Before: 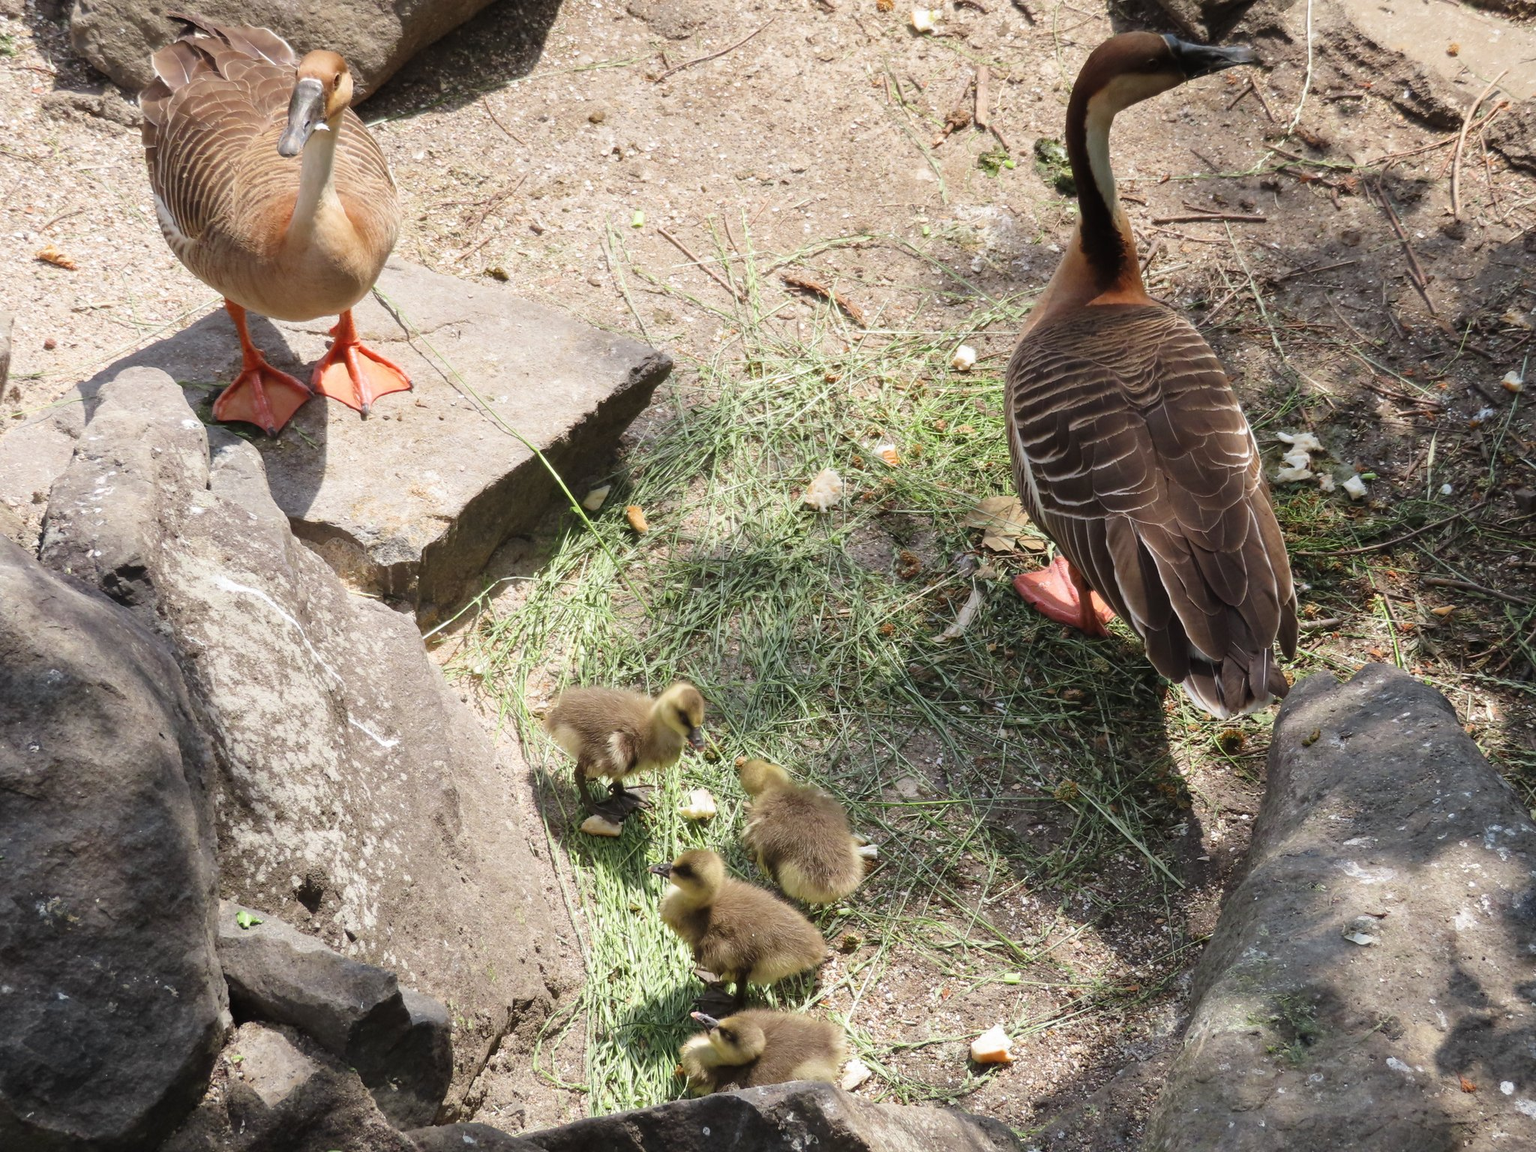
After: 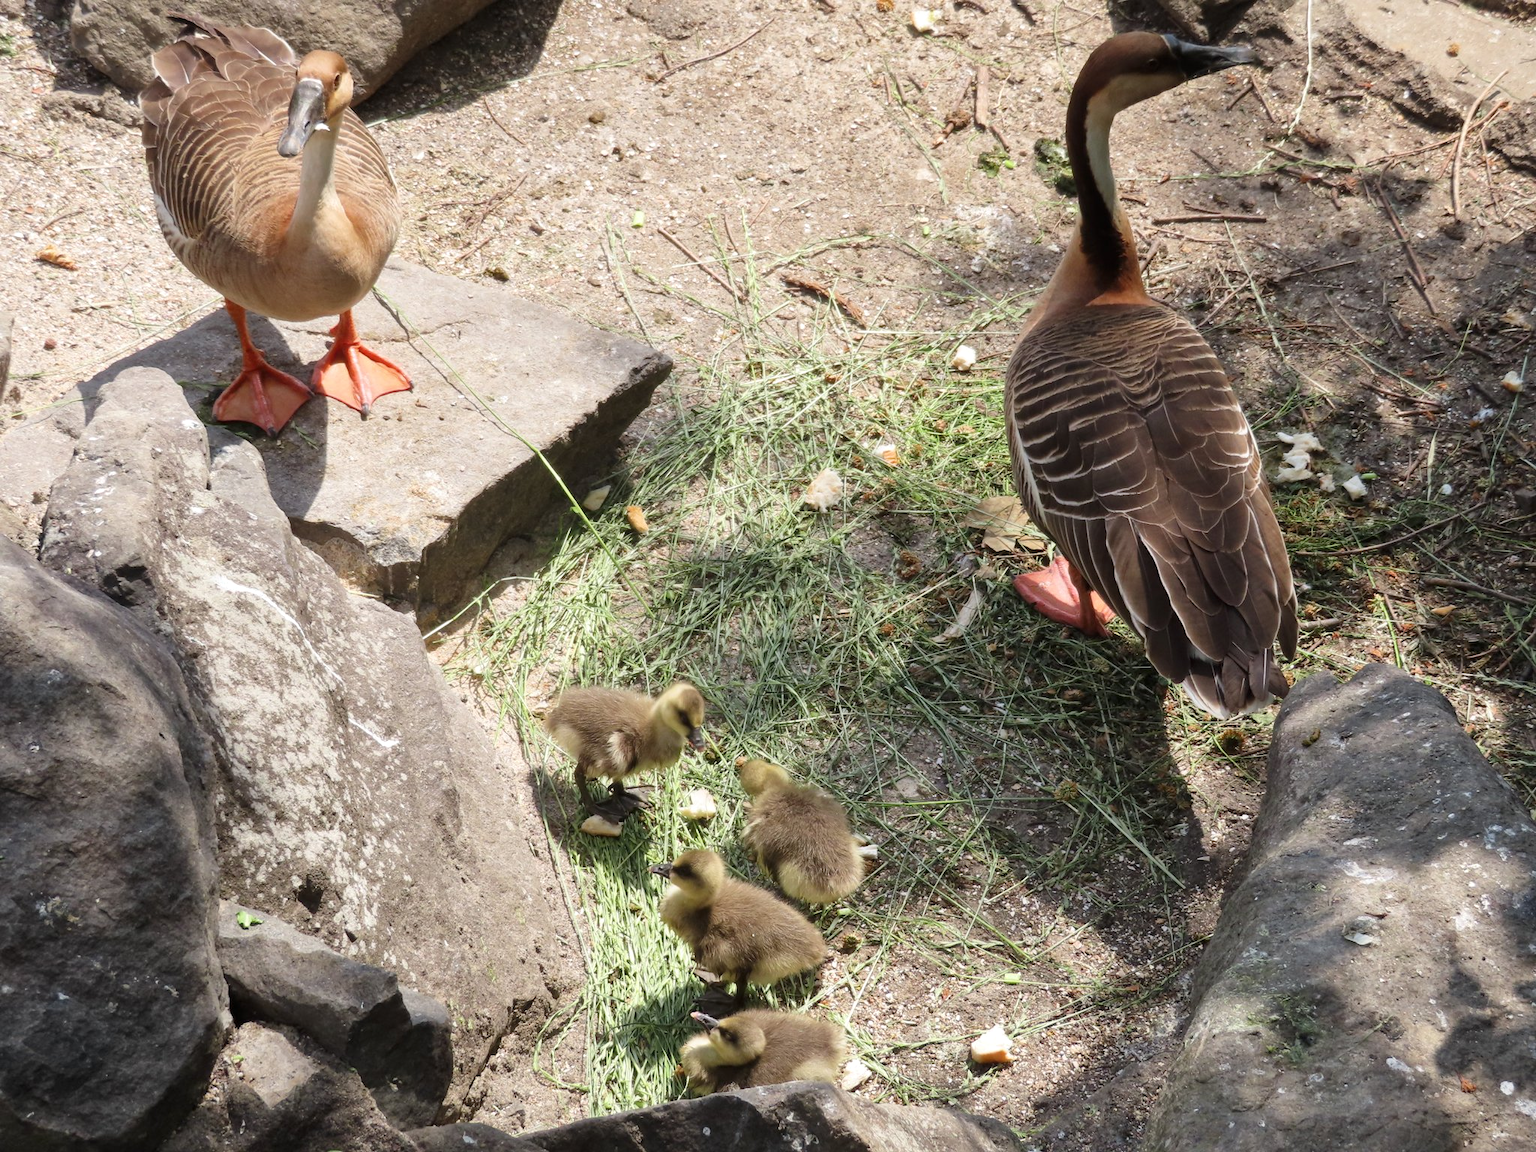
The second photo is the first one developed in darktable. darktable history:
local contrast: mode bilateral grid, contrast 19, coarseness 50, detail 119%, midtone range 0.2
exposure: compensate exposure bias true, compensate highlight preservation false
